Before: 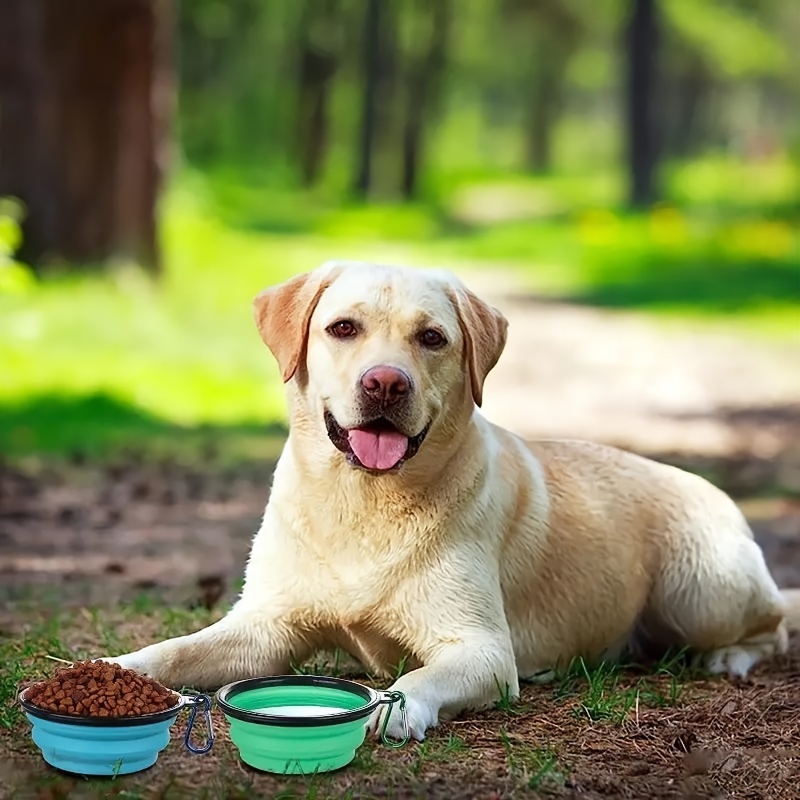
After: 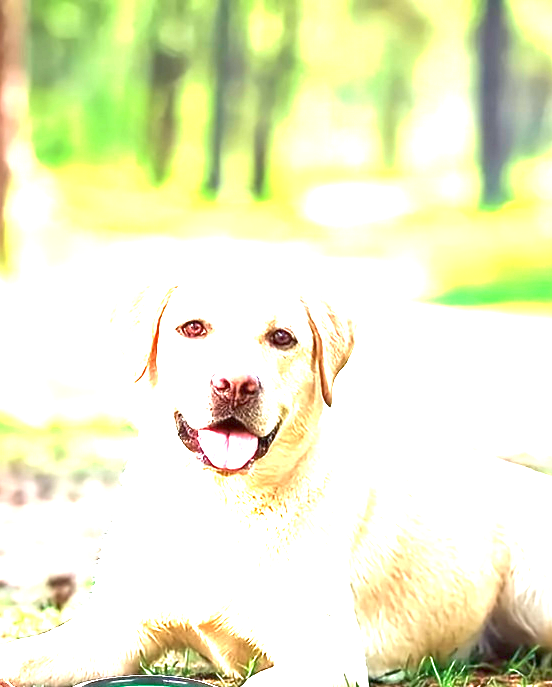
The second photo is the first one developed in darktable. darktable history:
exposure: exposure 3.07 EV, compensate highlight preservation false
velvia: strength 14.75%
crop: left 18.774%, right 12.145%, bottom 14.04%
